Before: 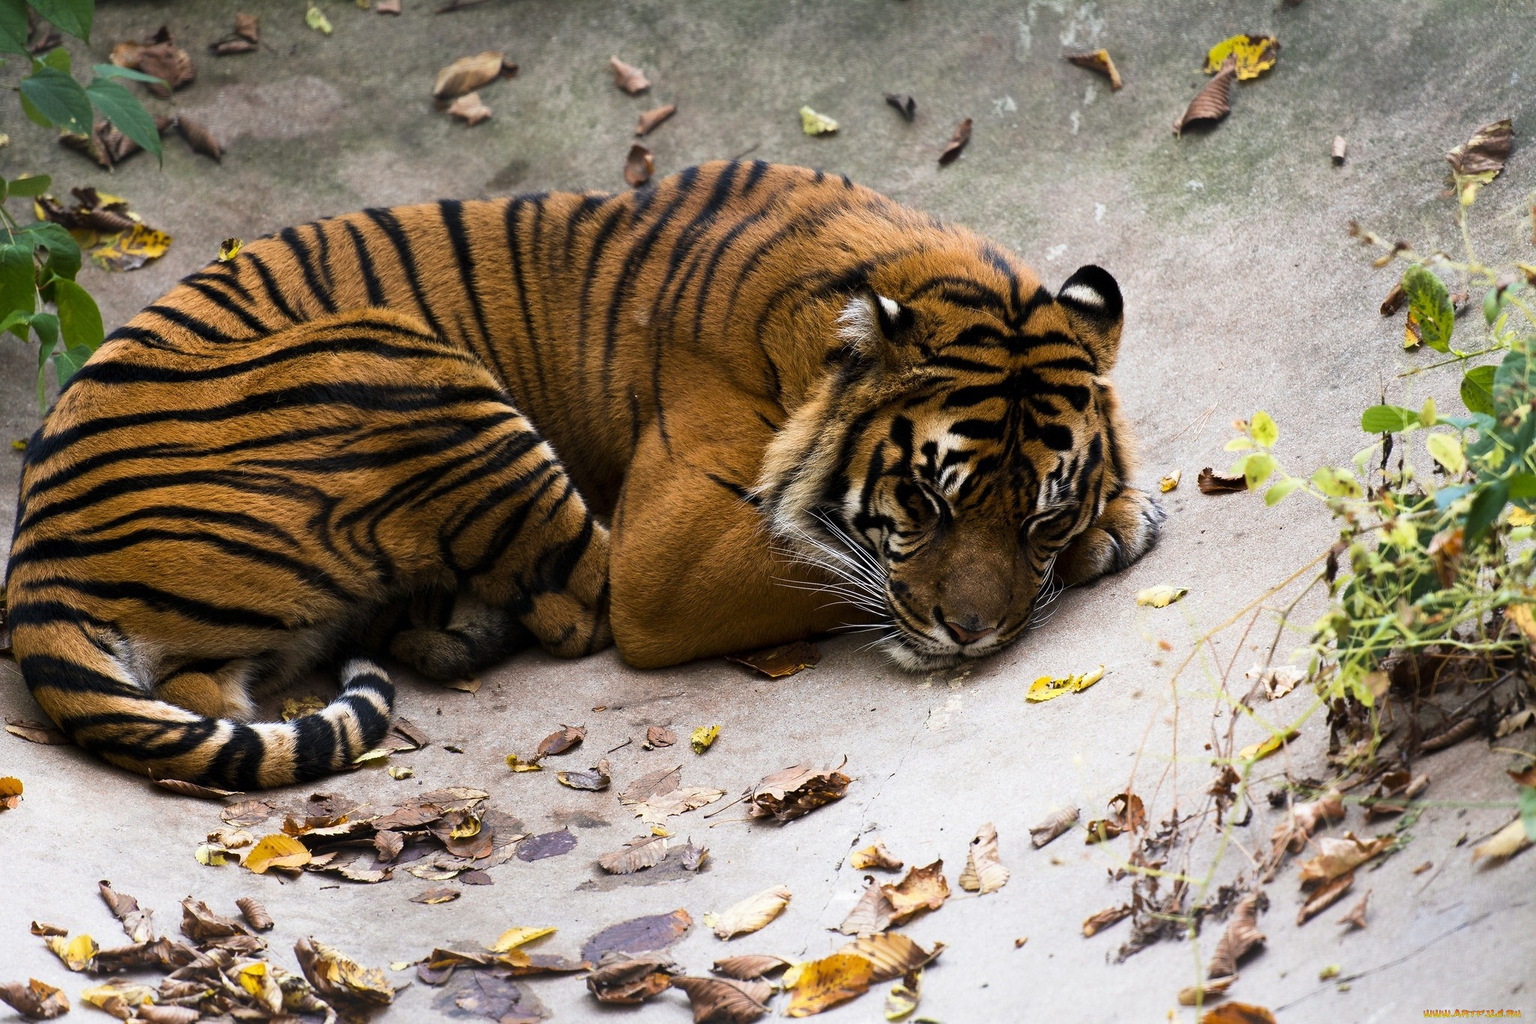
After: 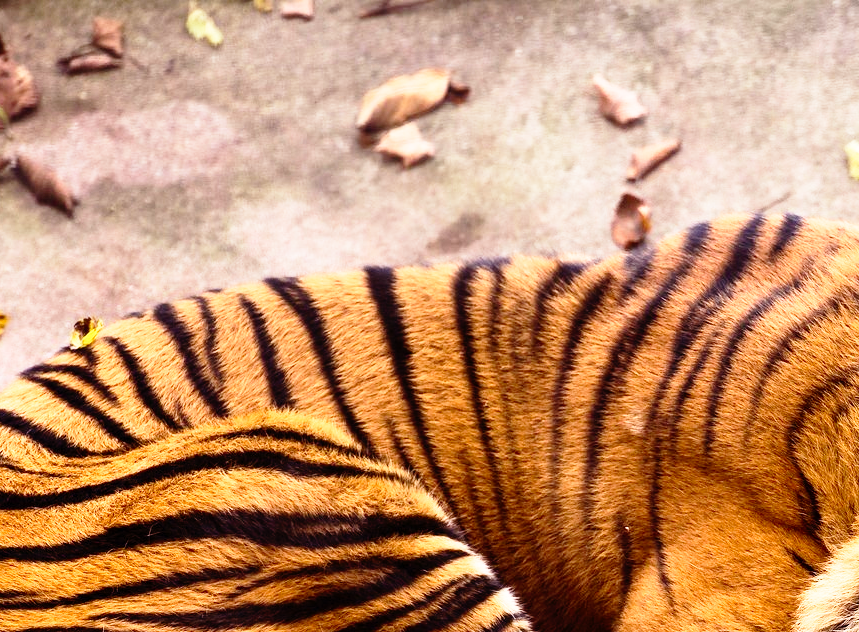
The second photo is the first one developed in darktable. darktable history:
rgb levels: mode RGB, independent channels, levels [[0, 0.474, 1], [0, 0.5, 1], [0, 0.5, 1]]
contrast brightness saturation: contrast 0.15, brightness 0.05
base curve: curves: ch0 [(0, 0) (0.012, 0.01) (0.073, 0.168) (0.31, 0.711) (0.645, 0.957) (1, 1)], preserve colors none
crop and rotate: left 10.817%, top 0.062%, right 47.194%, bottom 53.626%
